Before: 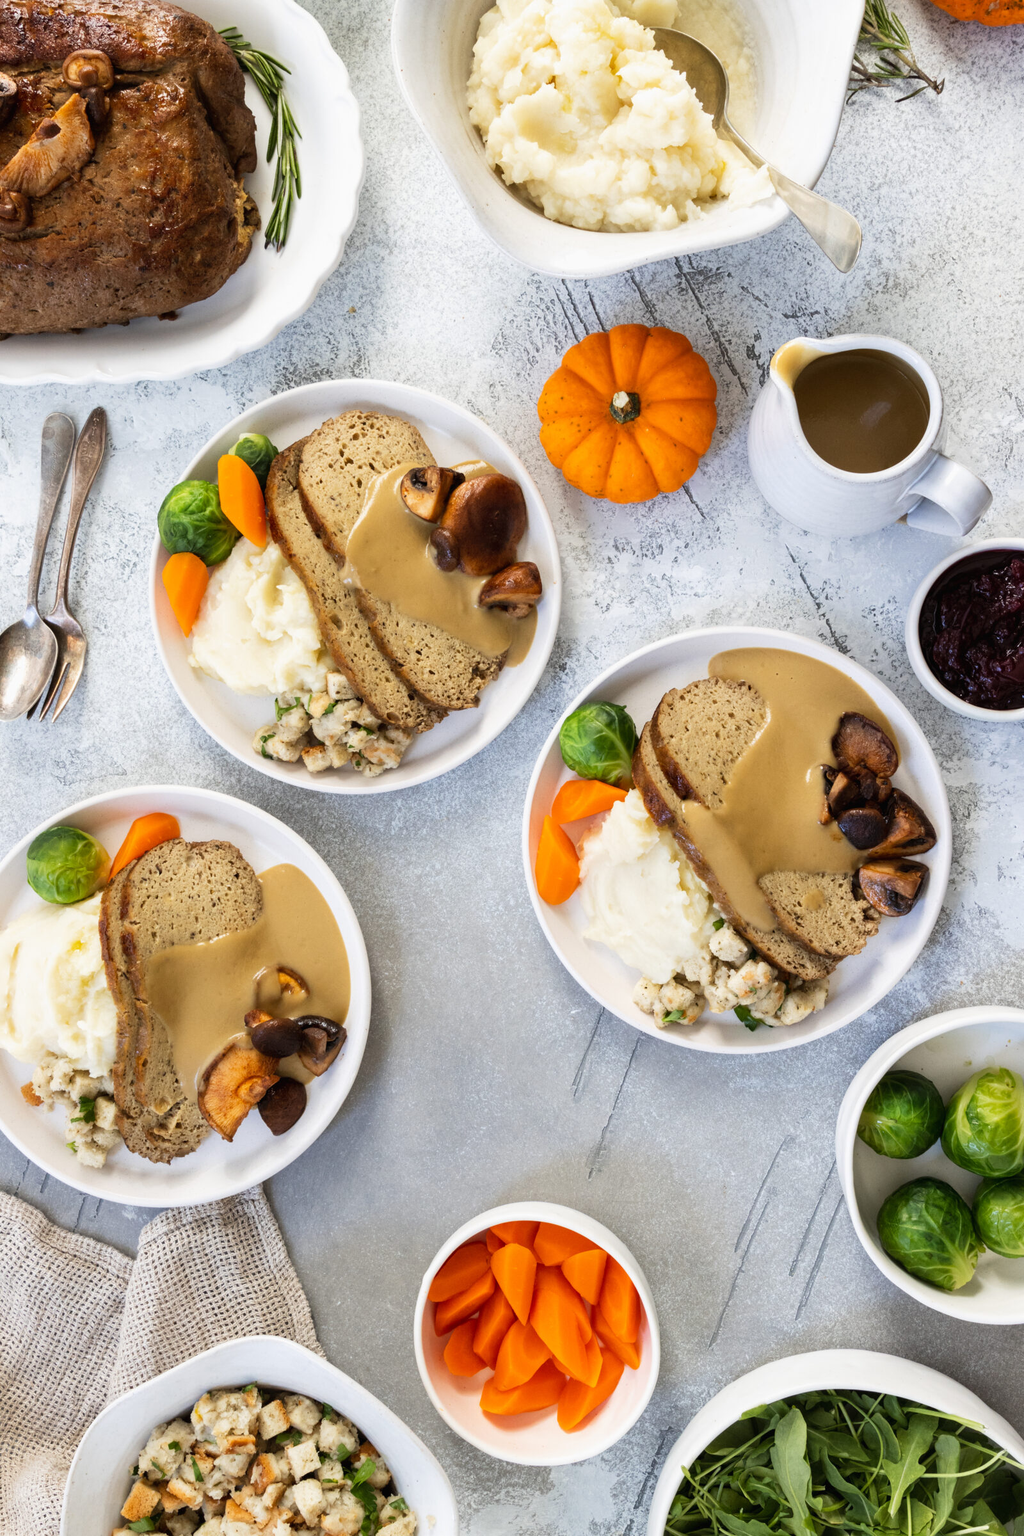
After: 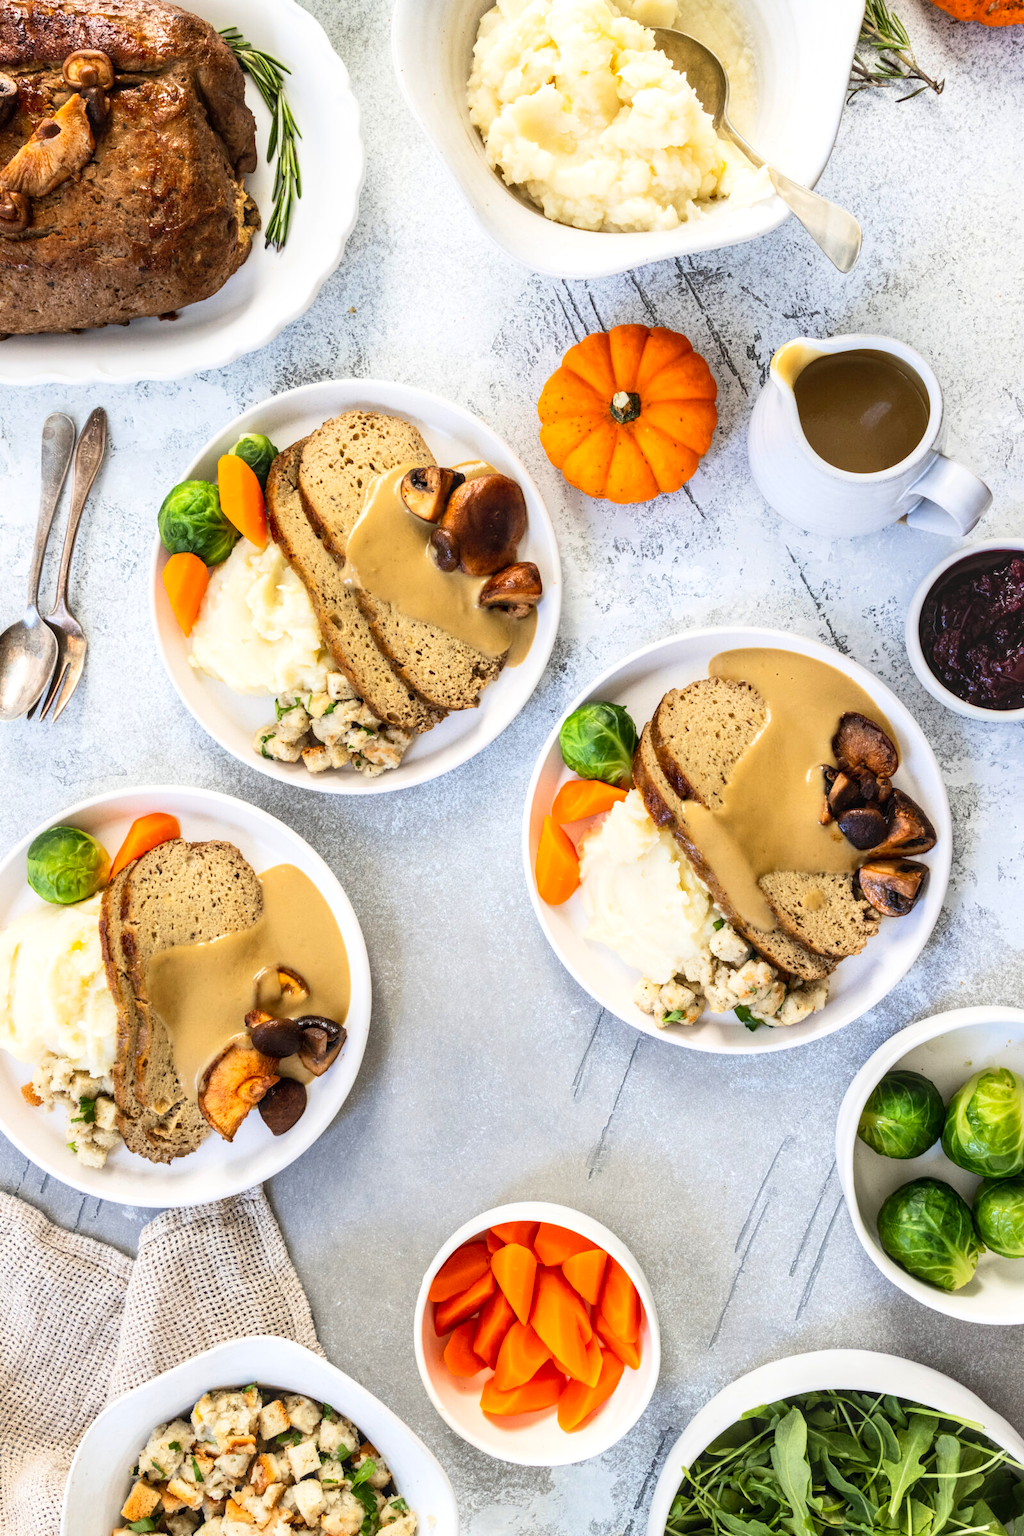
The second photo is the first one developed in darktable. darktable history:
contrast brightness saturation: contrast 0.196, brightness 0.158, saturation 0.22
local contrast: on, module defaults
